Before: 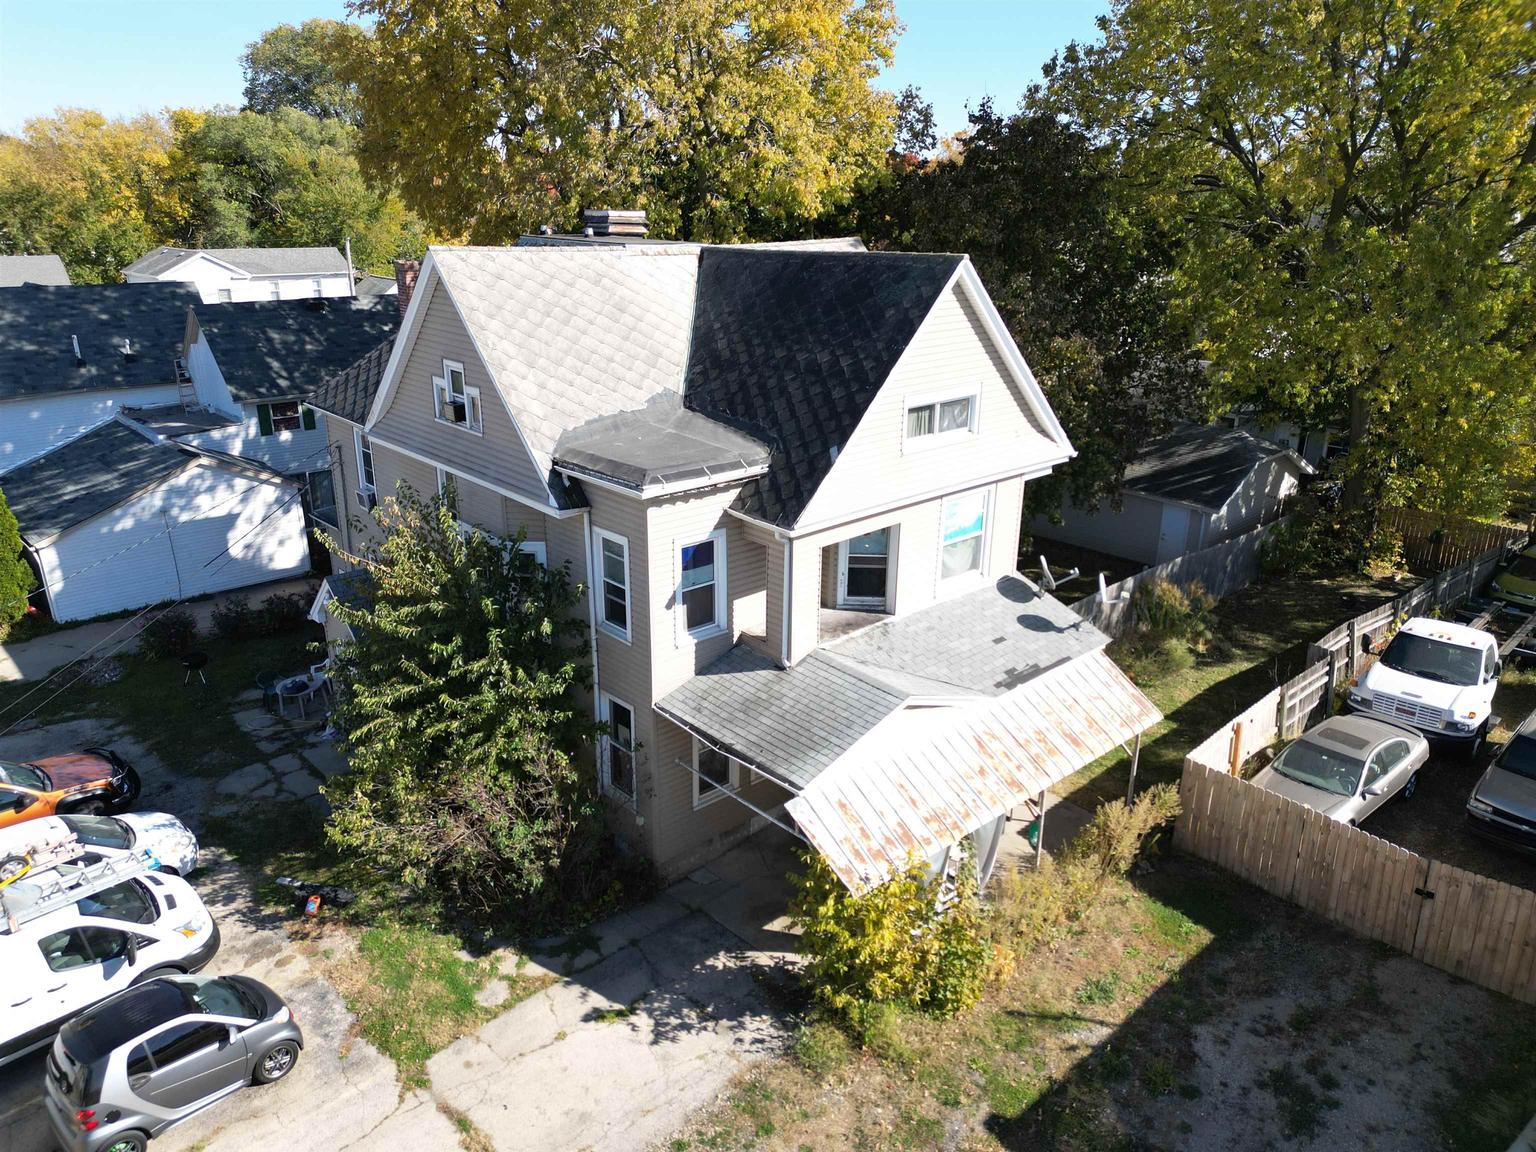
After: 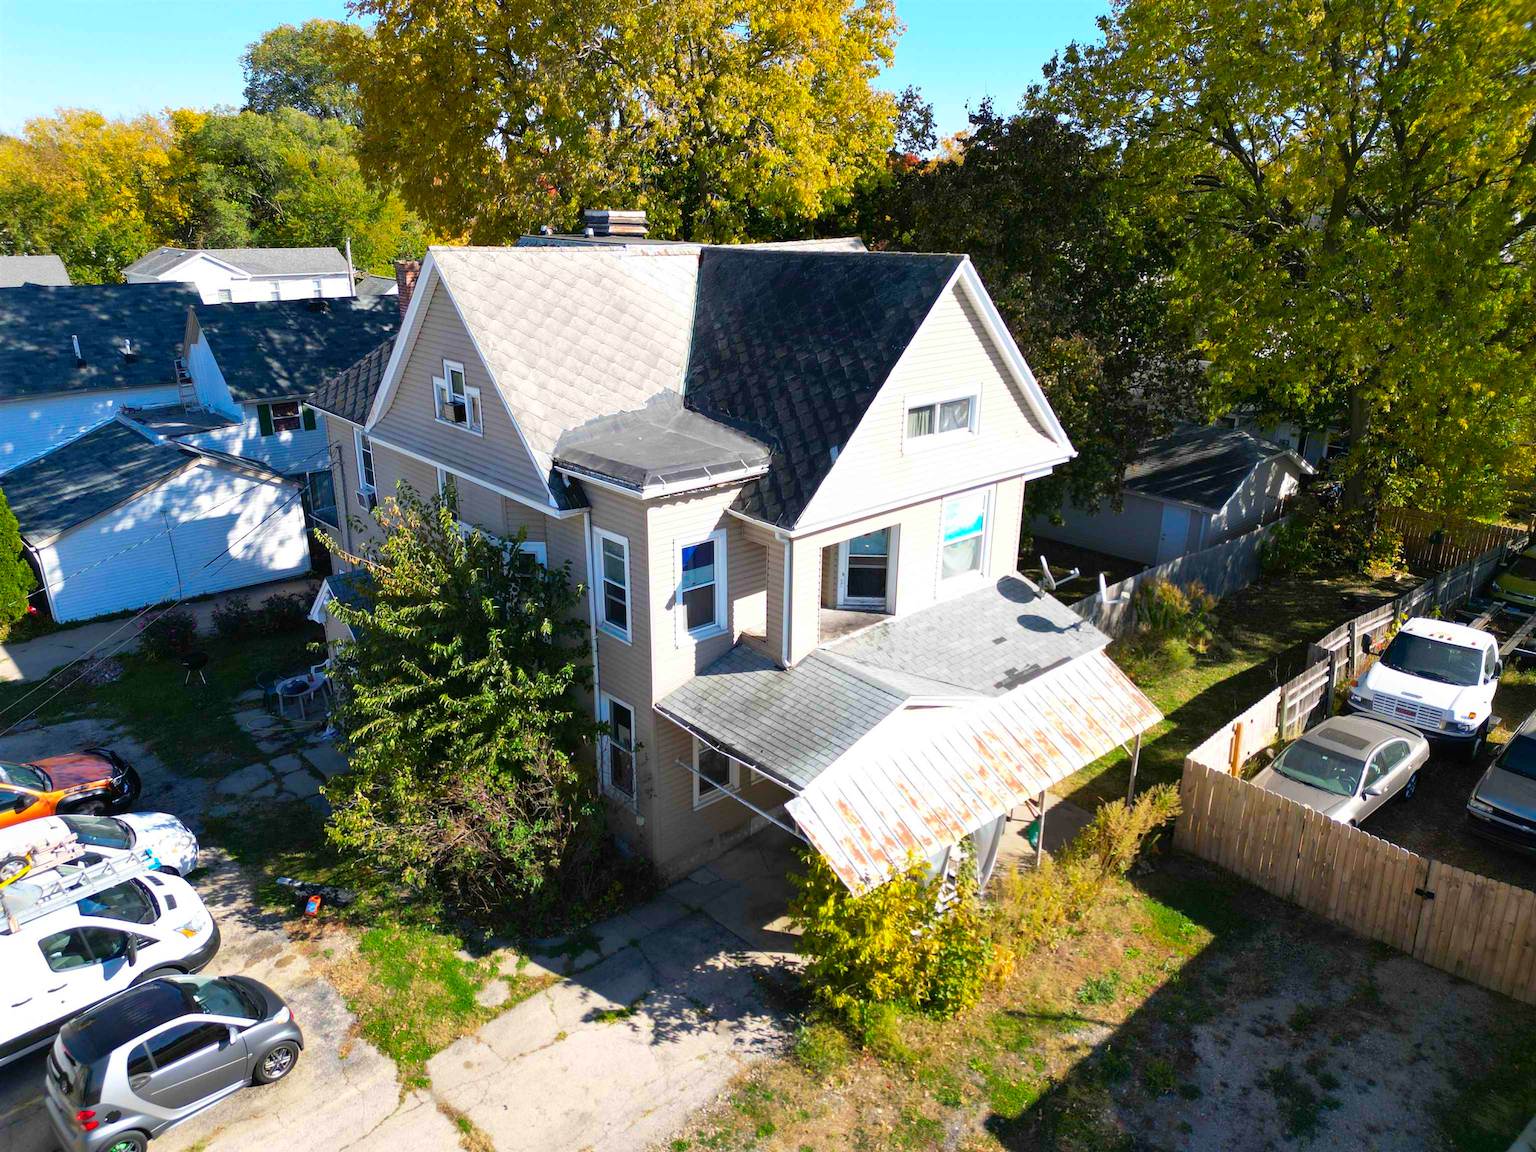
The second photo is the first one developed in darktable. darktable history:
contrast brightness saturation: saturation 0.485
color balance rgb: perceptual saturation grading › global saturation -0.122%, global vibrance 20%
